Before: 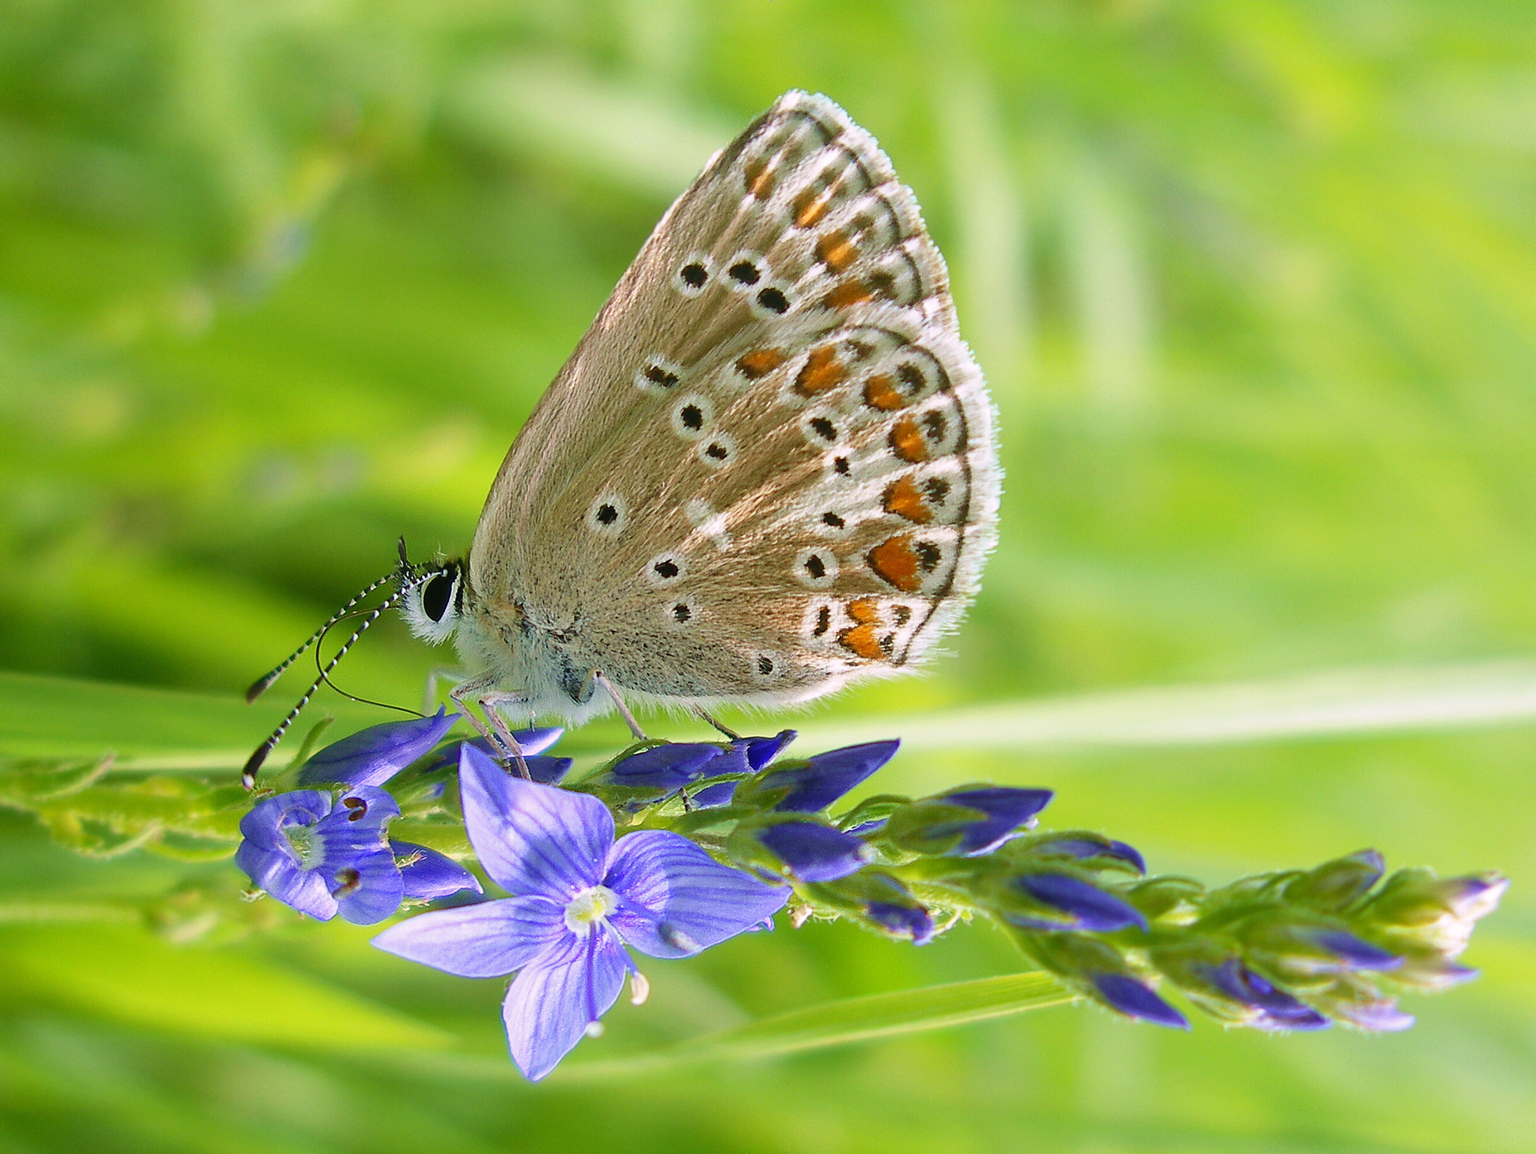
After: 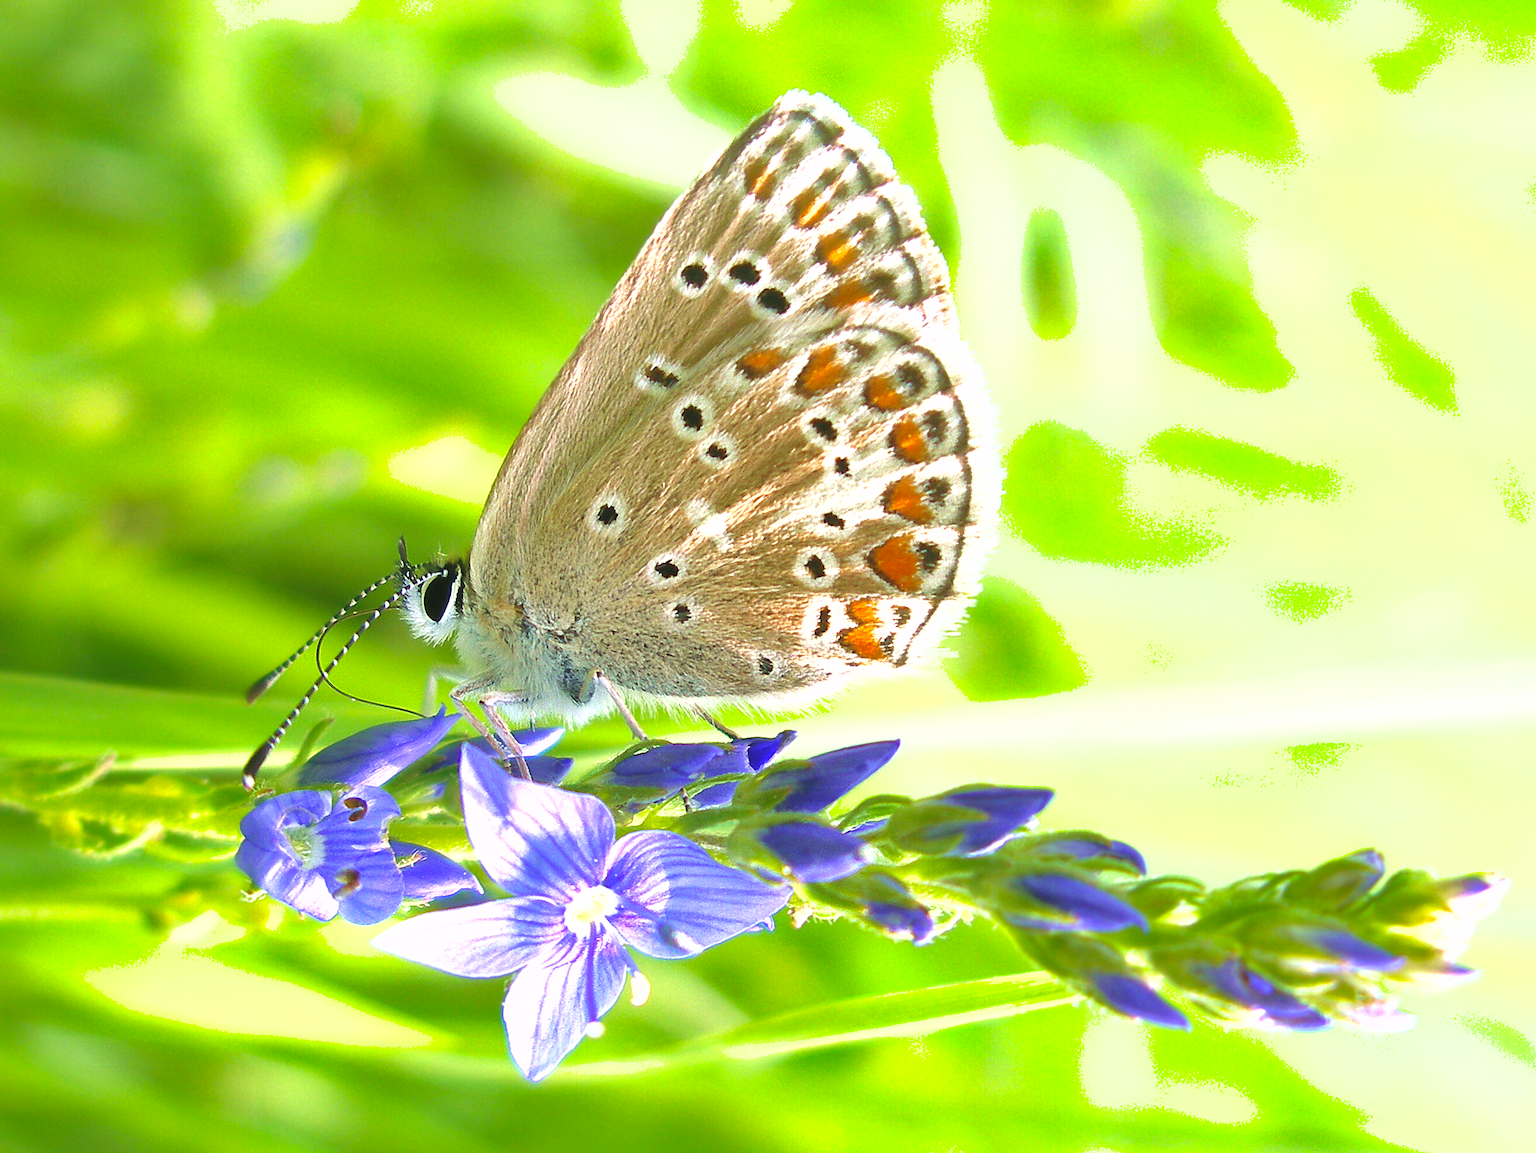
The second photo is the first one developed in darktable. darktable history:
tone equalizer: -8 EV -0.432 EV, -7 EV -0.407 EV, -6 EV -0.302 EV, -5 EV -0.201 EV, -3 EV 0.242 EV, -2 EV 0.309 EV, -1 EV 0.379 EV, +0 EV 0.402 EV, mask exposure compensation -0.515 EV
contrast equalizer: octaves 7, y [[0.5, 0.542, 0.583, 0.625, 0.667, 0.708], [0.5 ×6], [0.5 ×6], [0 ×6], [0 ×6]], mix -0.315
exposure: exposure 0.607 EV, compensate exposure bias true, compensate highlight preservation false
shadows and highlights: on, module defaults
